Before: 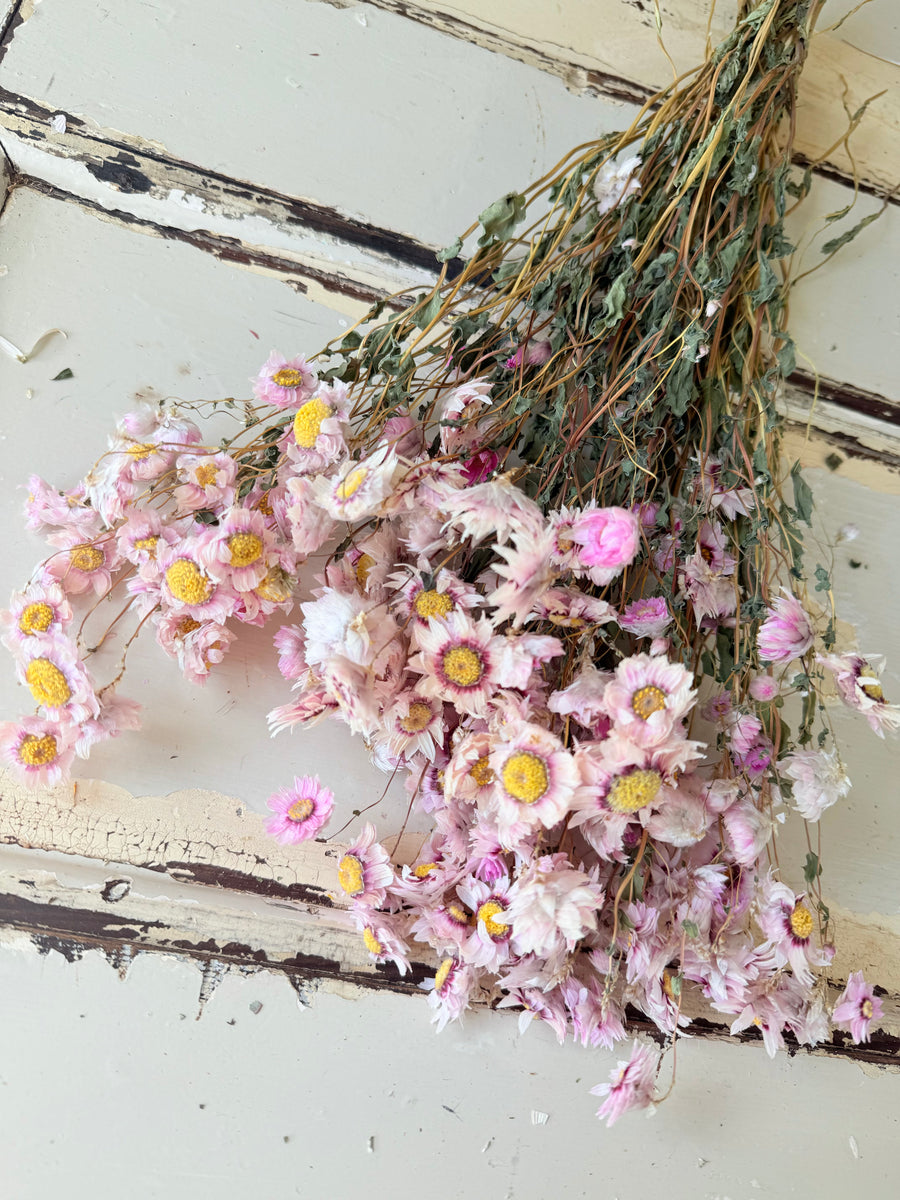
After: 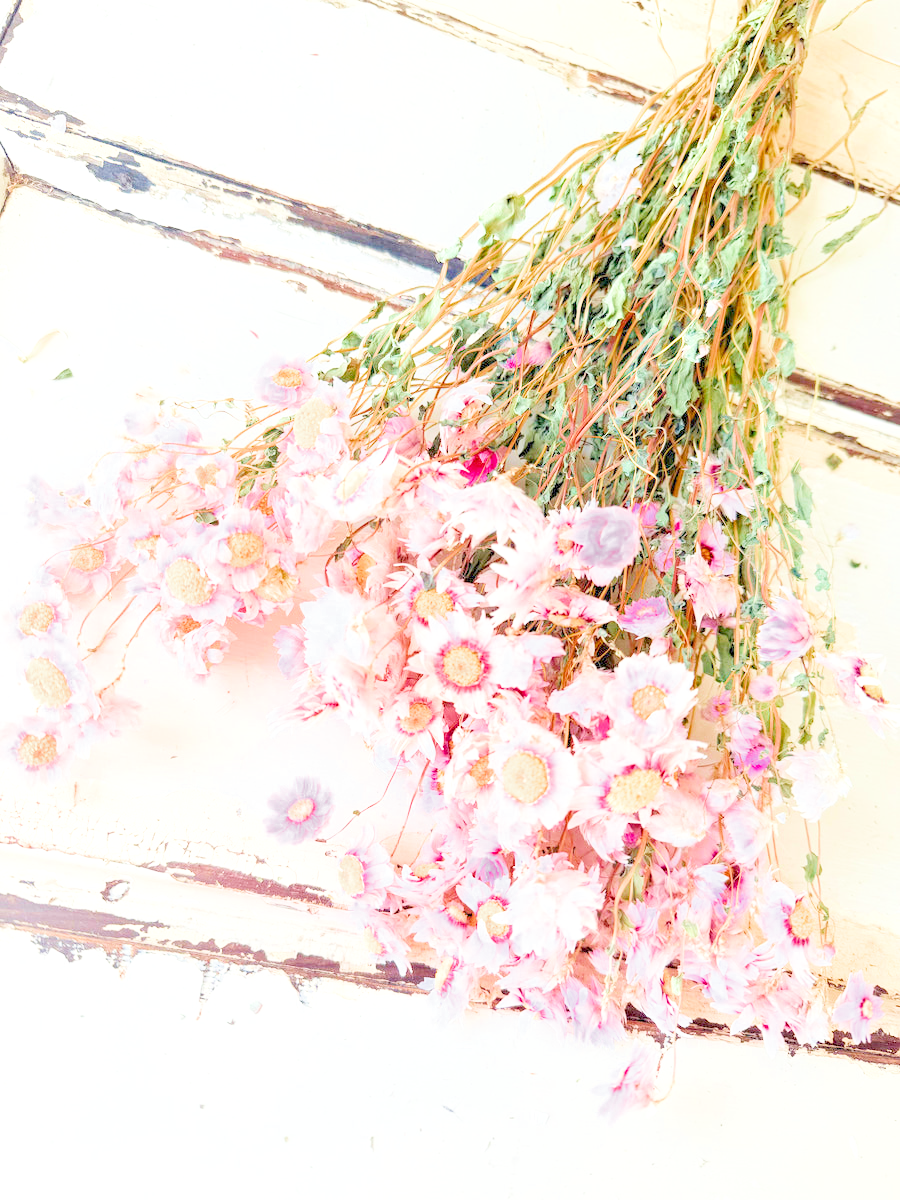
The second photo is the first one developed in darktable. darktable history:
exposure: exposure 1.223 EV, compensate highlight preservation false
filmic rgb: middle gray luminance 2.5%, black relative exposure -10 EV, white relative exposure 7 EV, threshold 6 EV, dynamic range scaling 10%, target black luminance 0%, hardness 3.19, latitude 44.39%, contrast 0.682, highlights saturation mix 5%, shadows ↔ highlights balance 13.63%, add noise in highlights 0, color science v3 (2019), use custom middle-gray values true, iterations of high-quality reconstruction 0, contrast in highlights soft, enable highlight reconstruction true
color balance rgb: perceptual saturation grading › global saturation 25%, global vibrance 20%
